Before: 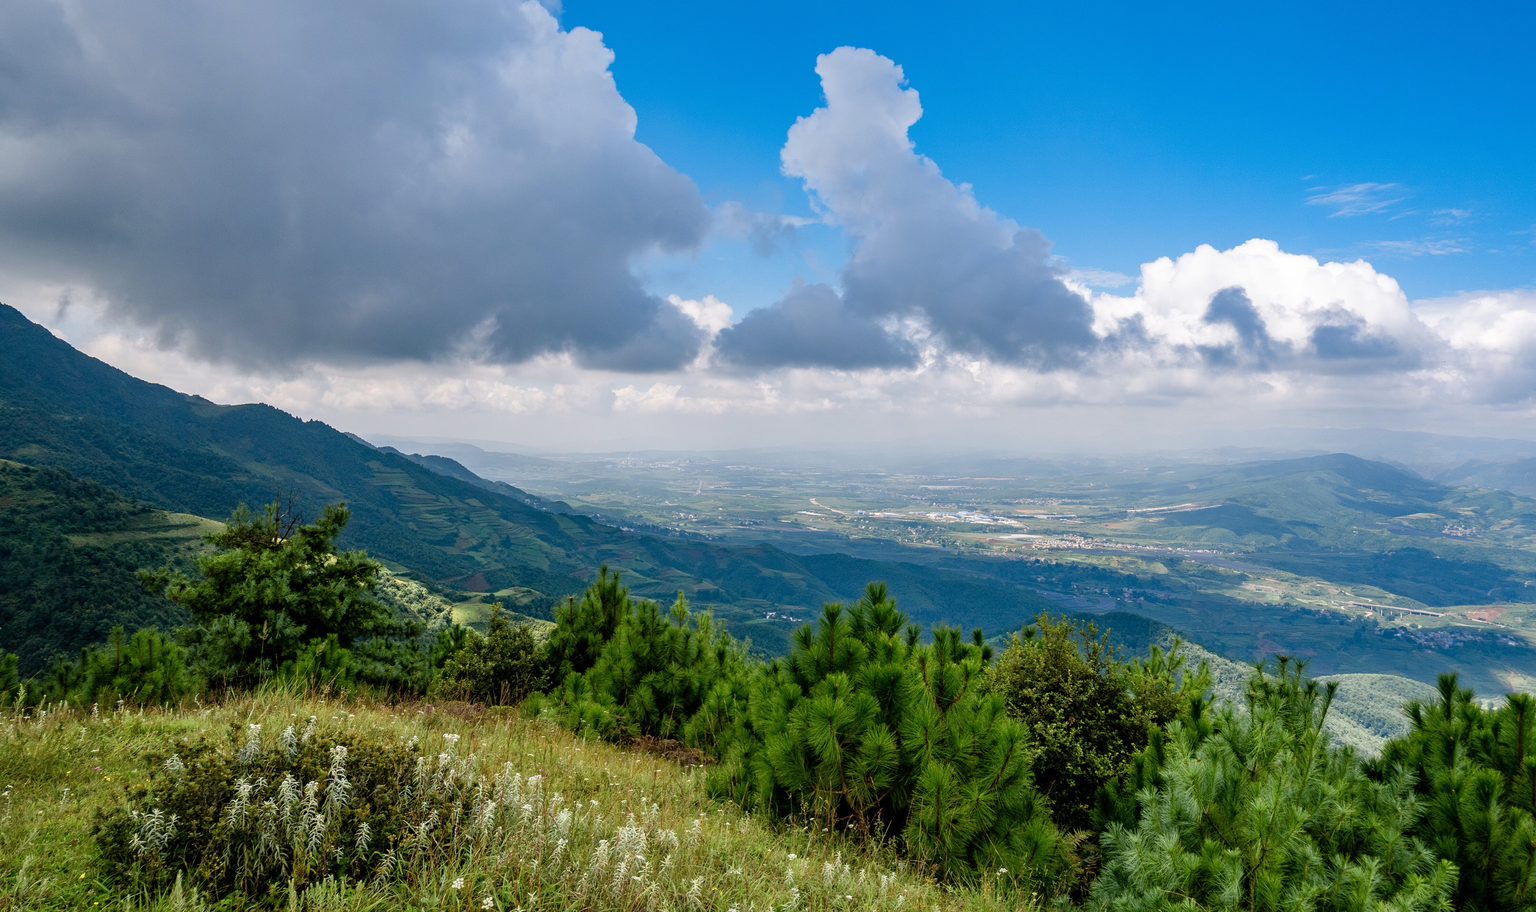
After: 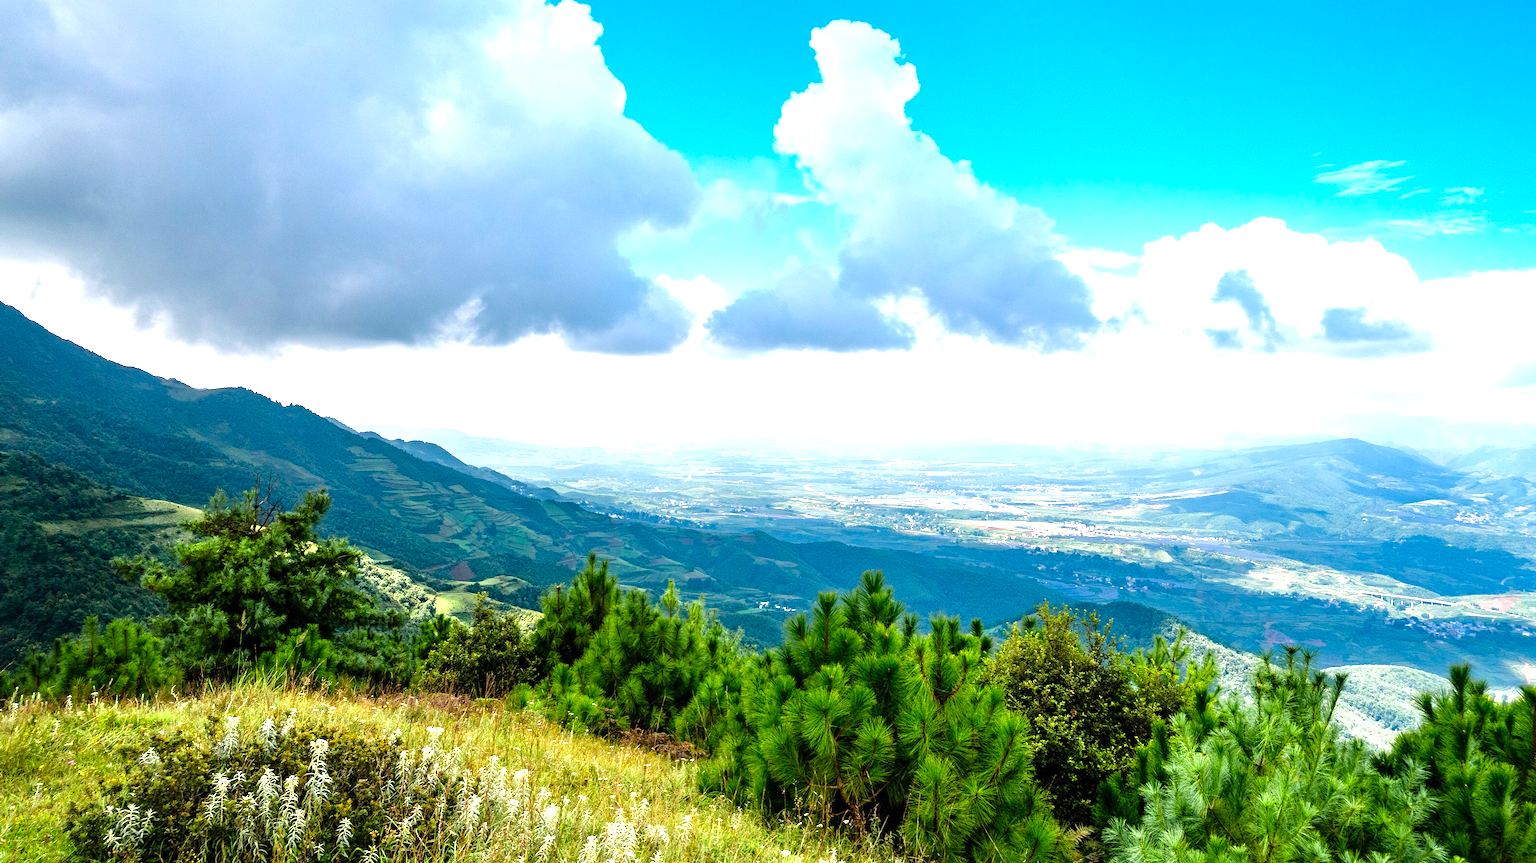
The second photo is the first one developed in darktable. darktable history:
exposure: exposure 0.941 EV, compensate highlight preservation false
crop: left 1.859%, top 3.061%, right 0.924%, bottom 4.903%
tone equalizer: -8 EV -0.382 EV, -7 EV -0.4 EV, -6 EV -0.322 EV, -5 EV -0.239 EV, -3 EV 0.187 EV, -2 EV 0.311 EV, -1 EV 0.413 EV, +0 EV 0.416 EV, edges refinement/feathering 500, mask exposure compensation -1.57 EV, preserve details no
